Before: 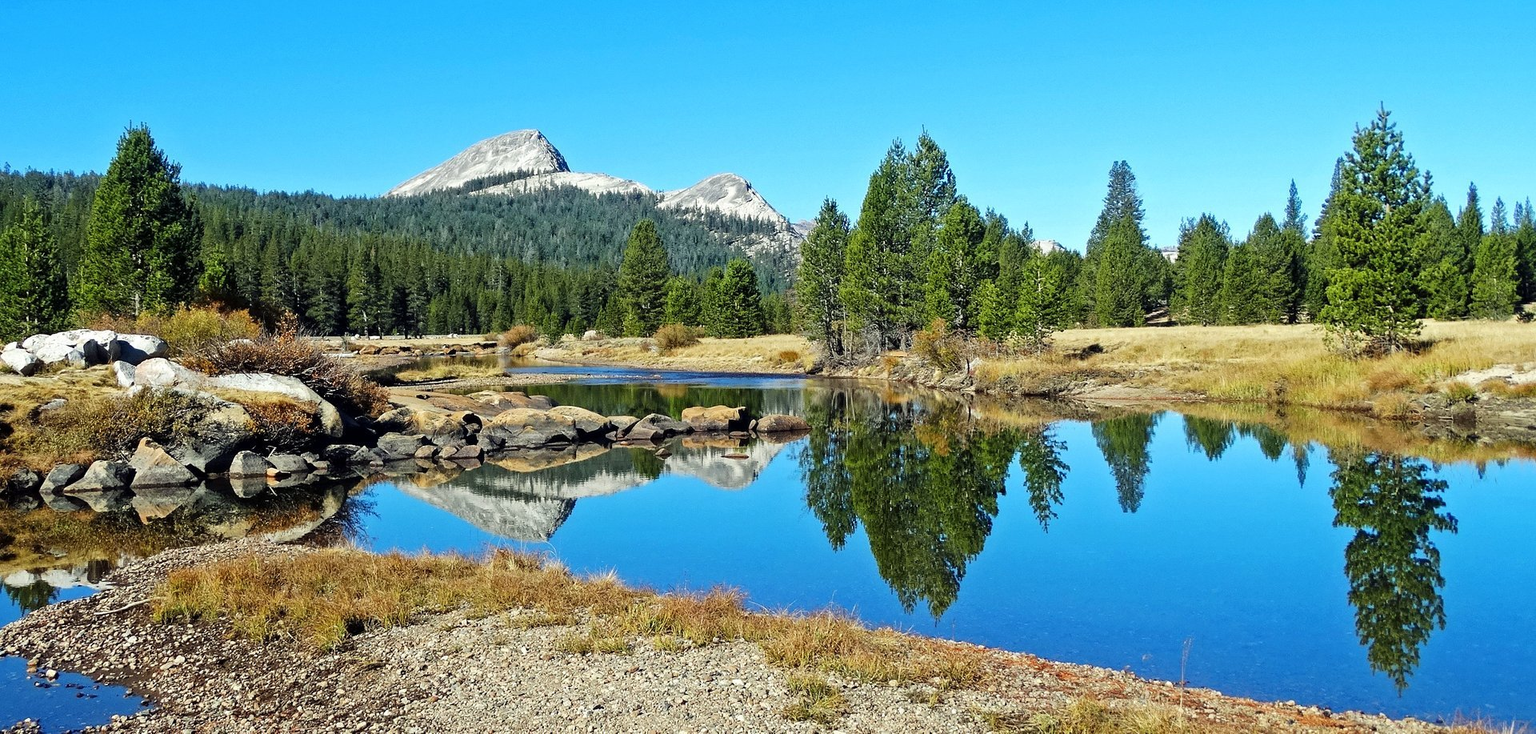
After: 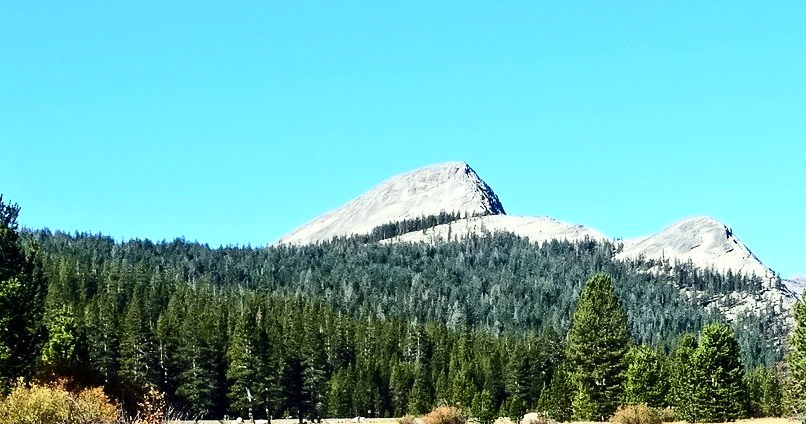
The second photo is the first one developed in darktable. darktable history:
crop and rotate: left 10.817%, top 0.062%, right 47.194%, bottom 53.626%
contrast brightness saturation: contrast 0.39, brightness 0.1
